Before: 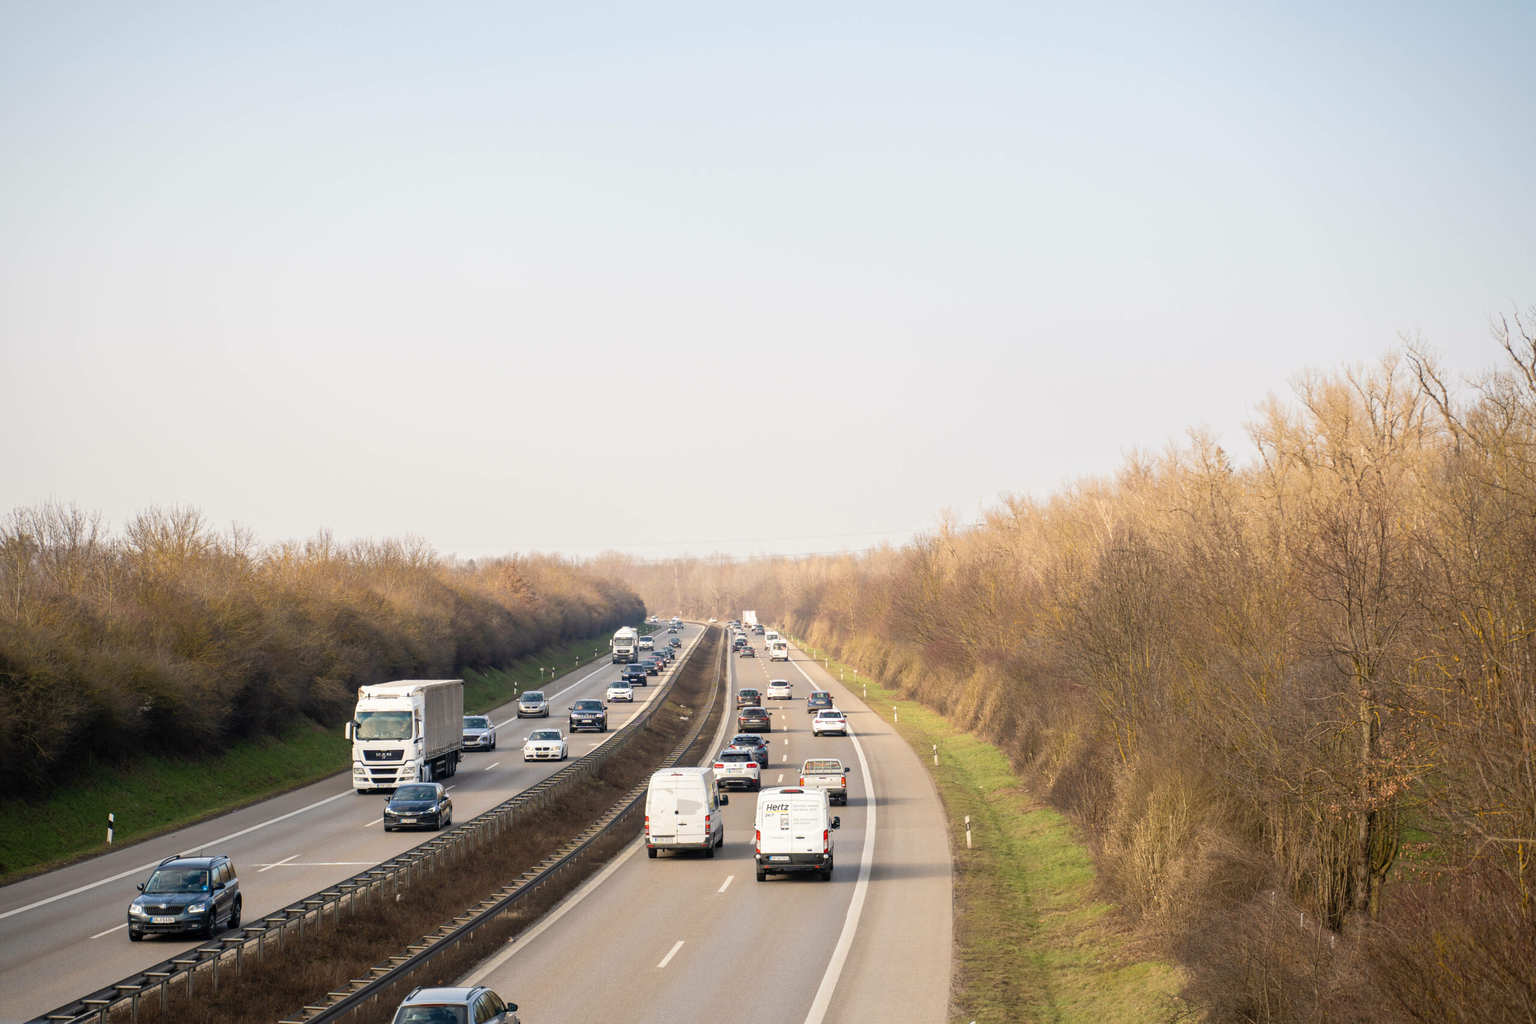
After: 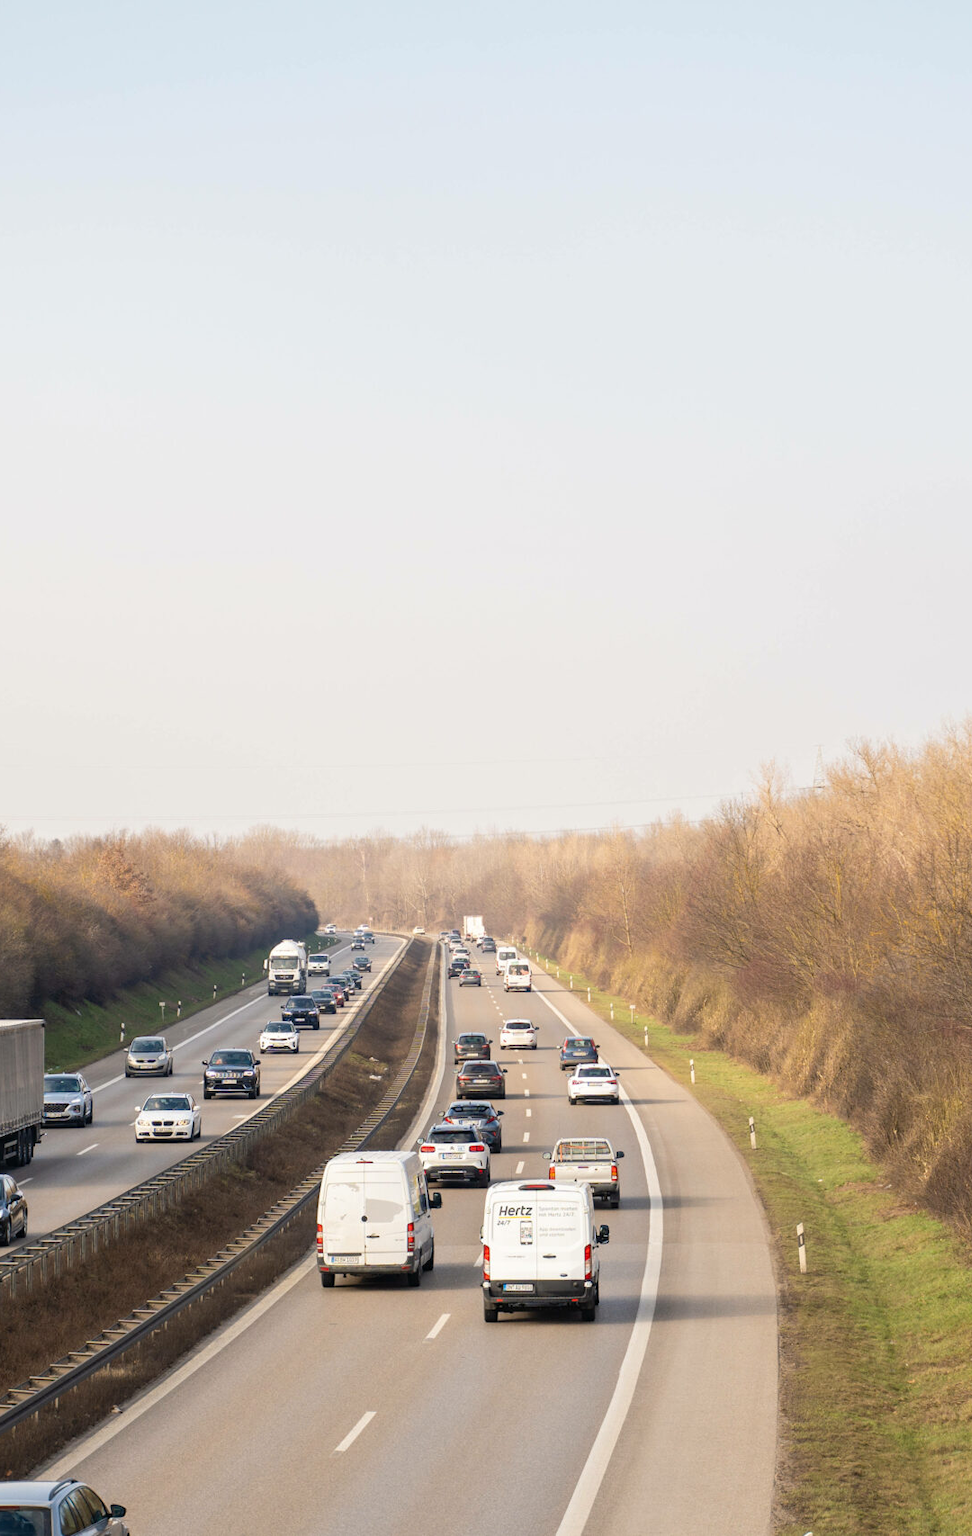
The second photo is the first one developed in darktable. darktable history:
crop: left 28.244%, right 29.5%
